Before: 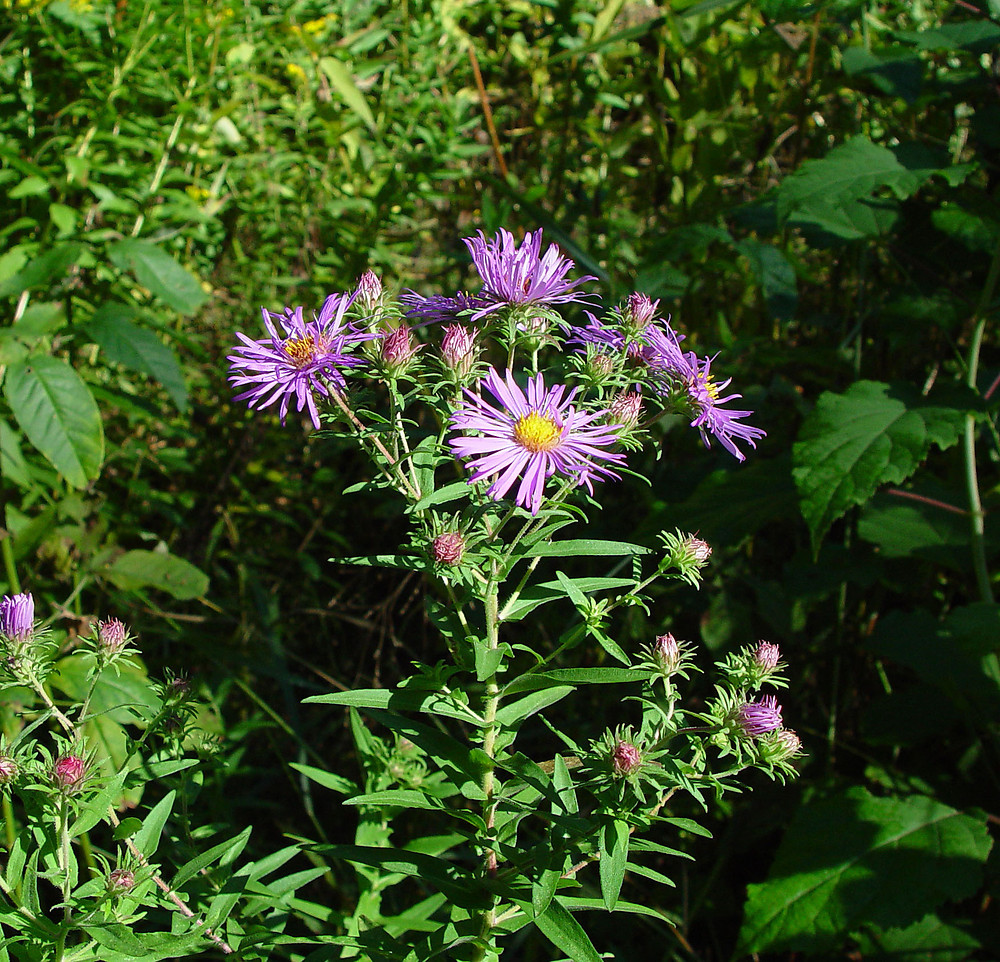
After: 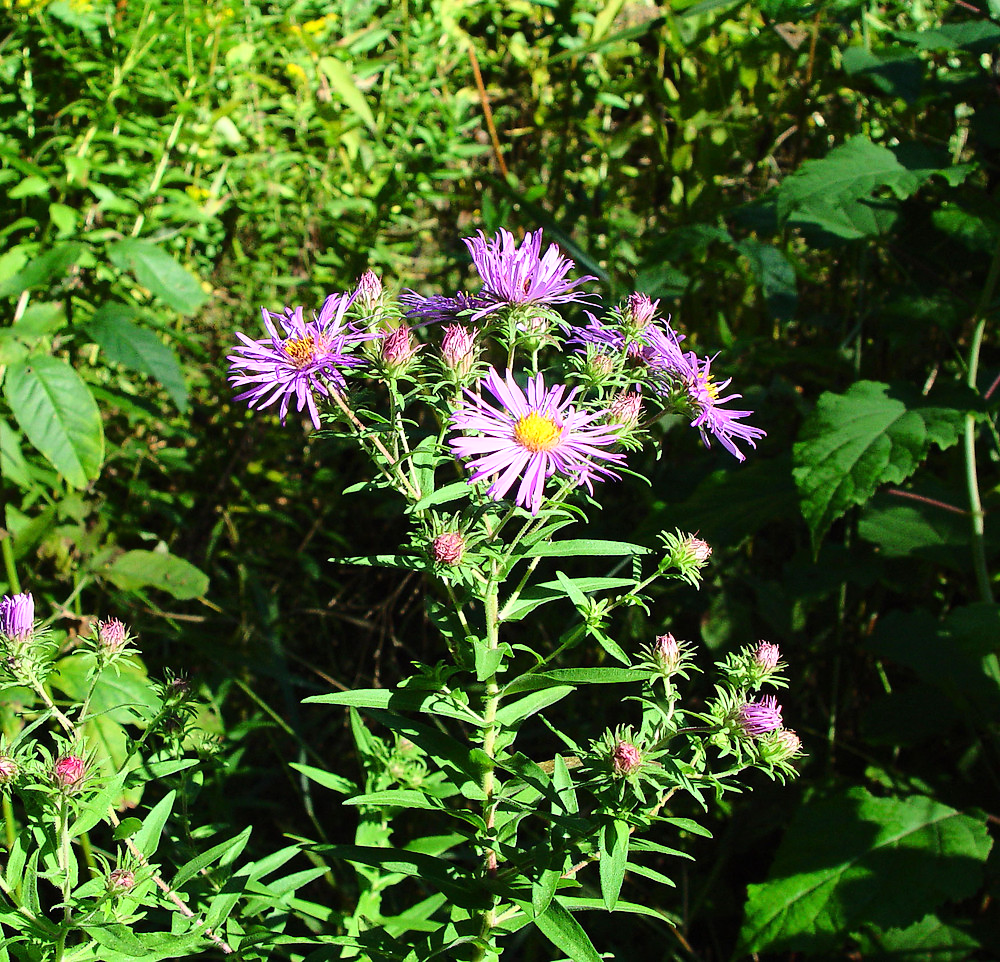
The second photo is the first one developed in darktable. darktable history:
base curve: curves: ch0 [(0, 0) (0.028, 0.03) (0.121, 0.232) (0.46, 0.748) (0.859, 0.968) (1, 1)], exposure shift 0.58
